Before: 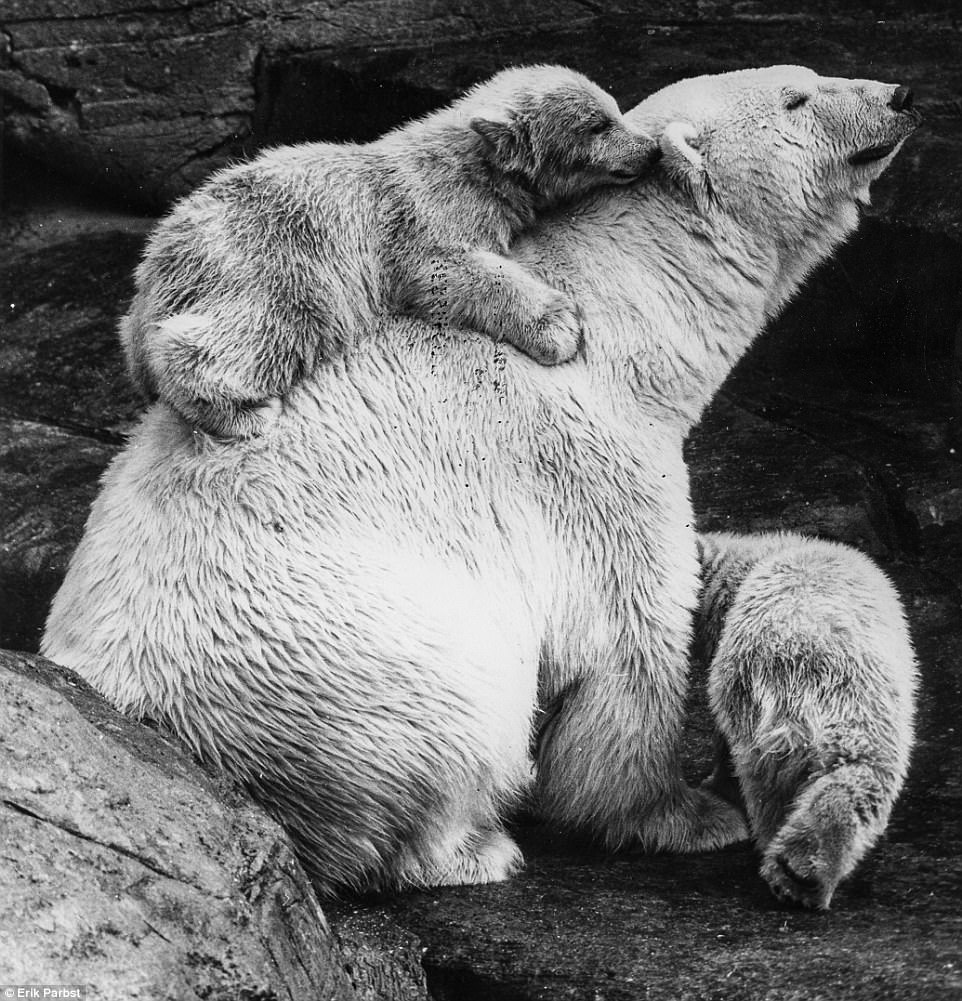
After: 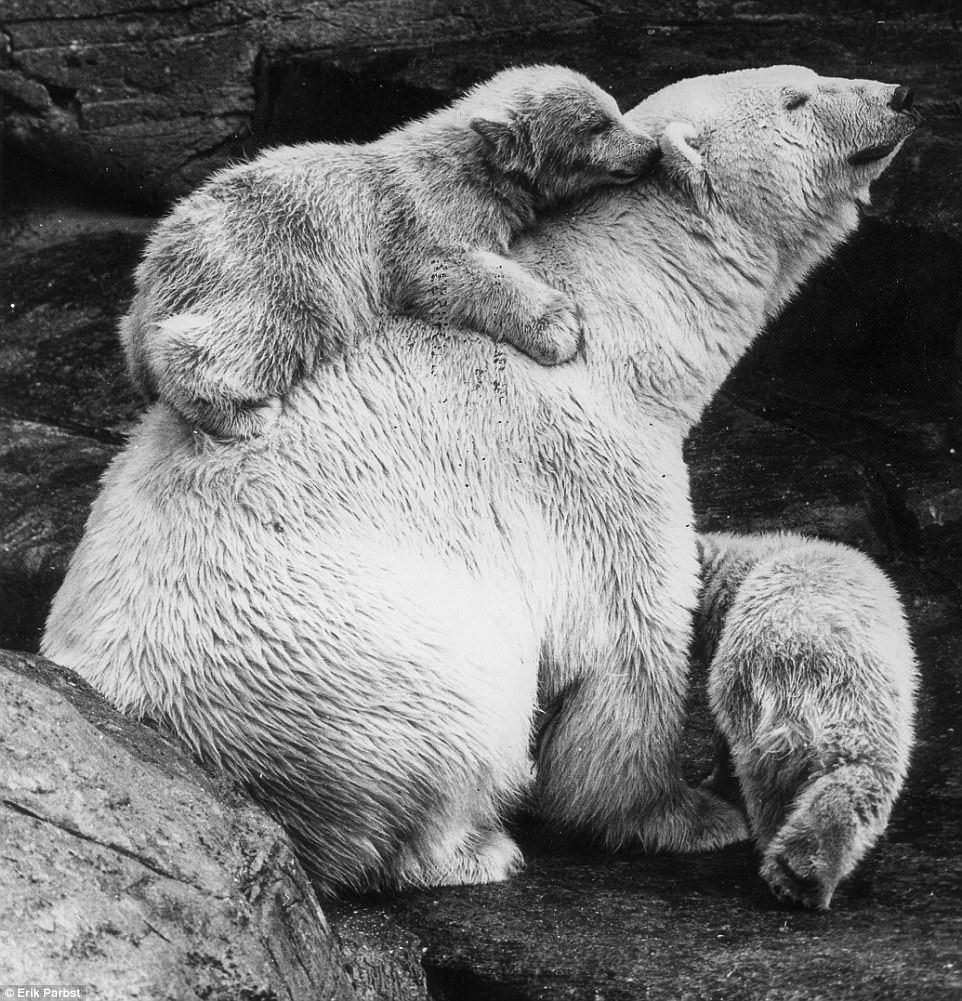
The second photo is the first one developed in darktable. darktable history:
haze removal: strength -0.039, compatibility mode true, adaptive false
